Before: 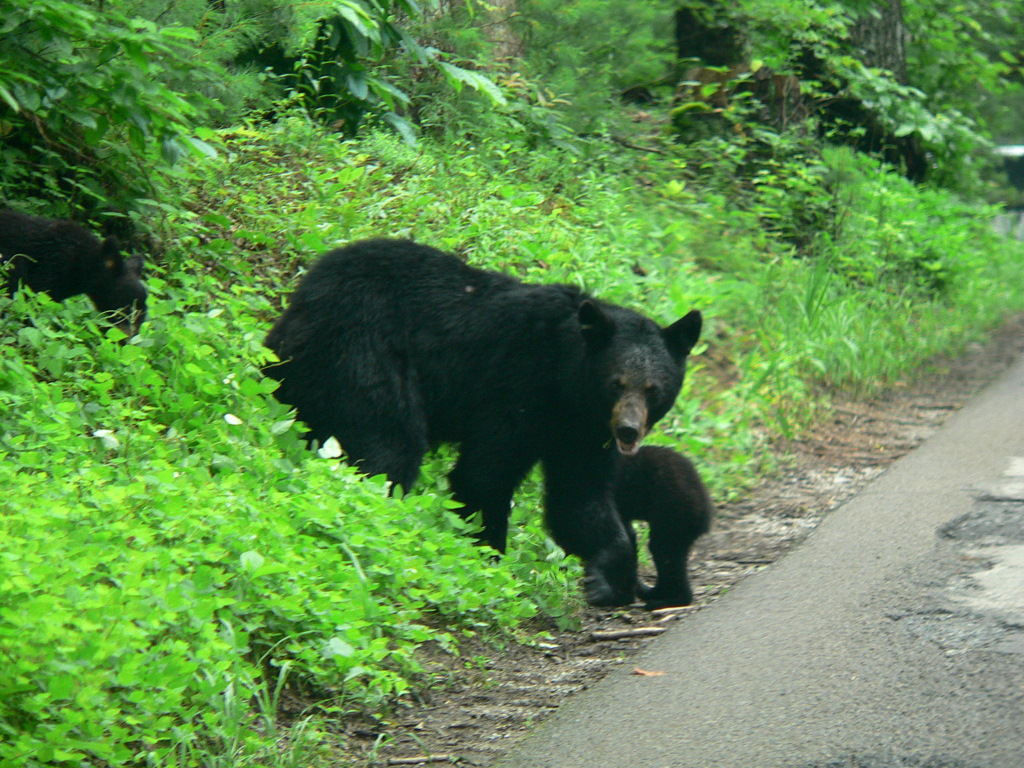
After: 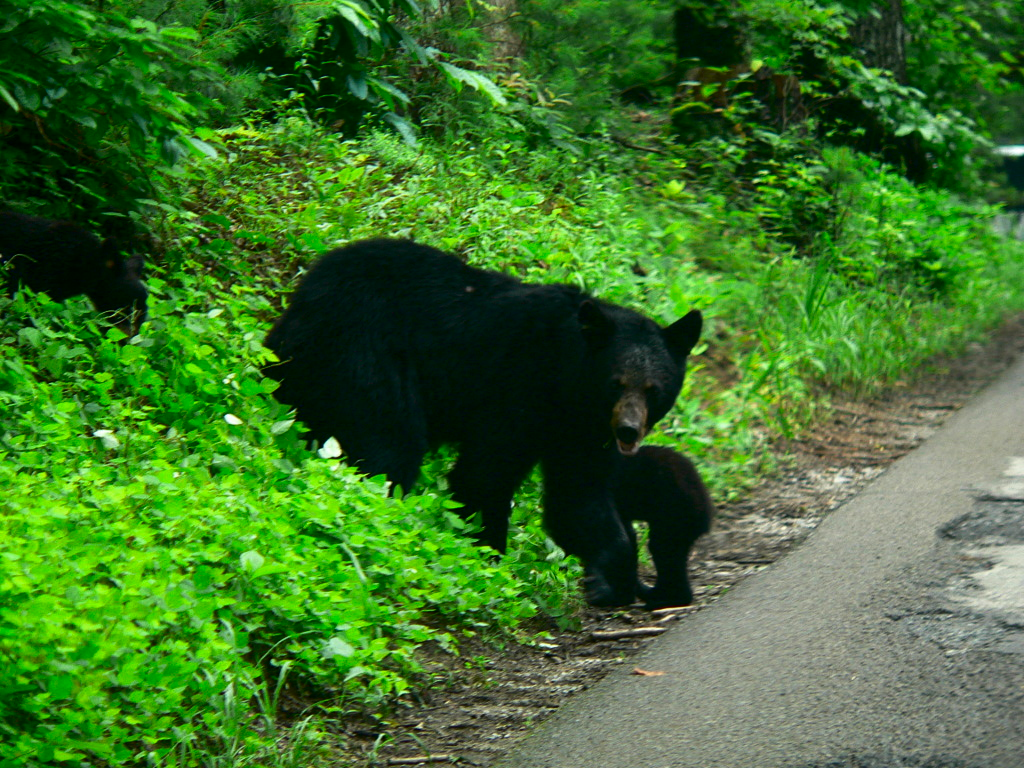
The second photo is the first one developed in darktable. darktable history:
contrast brightness saturation: contrast 0.1, brightness -0.26, saturation 0.14
